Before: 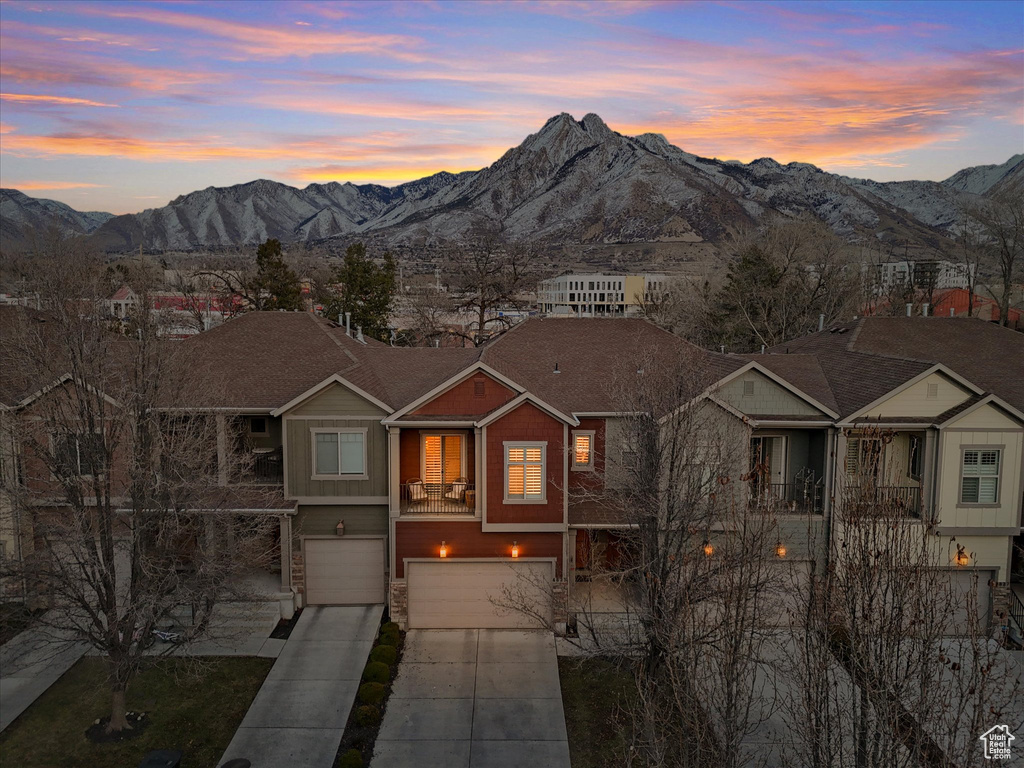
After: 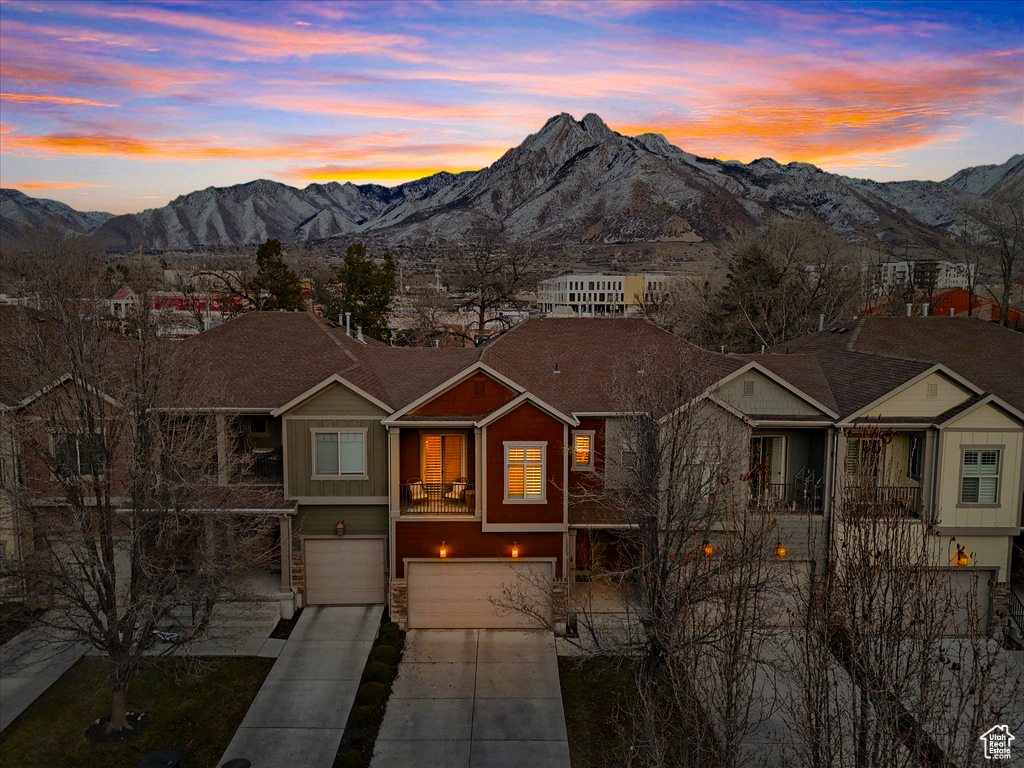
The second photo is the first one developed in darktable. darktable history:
color balance rgb: power › hue 62.71°, perceptual saturation grading › global saturation 25.728%, global vibrance 9.942%, contrast 15.207%, saturation formula JzAzBz (2021)
